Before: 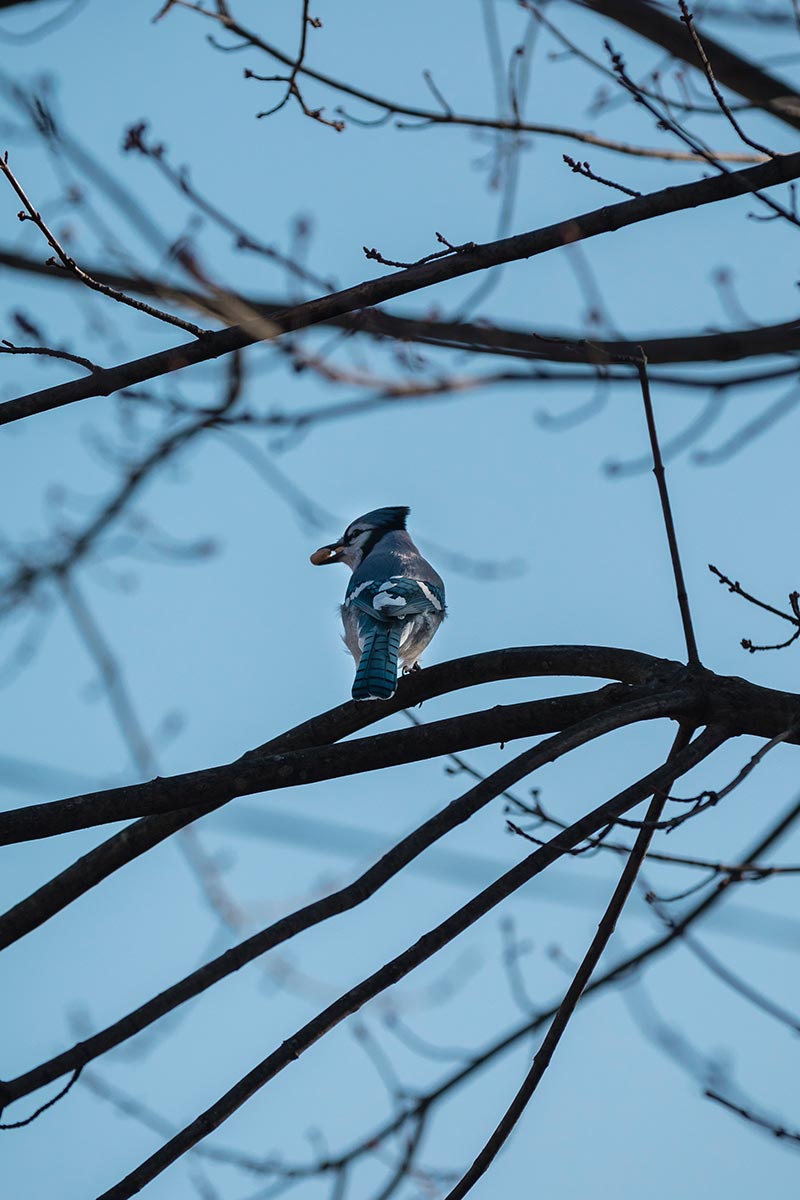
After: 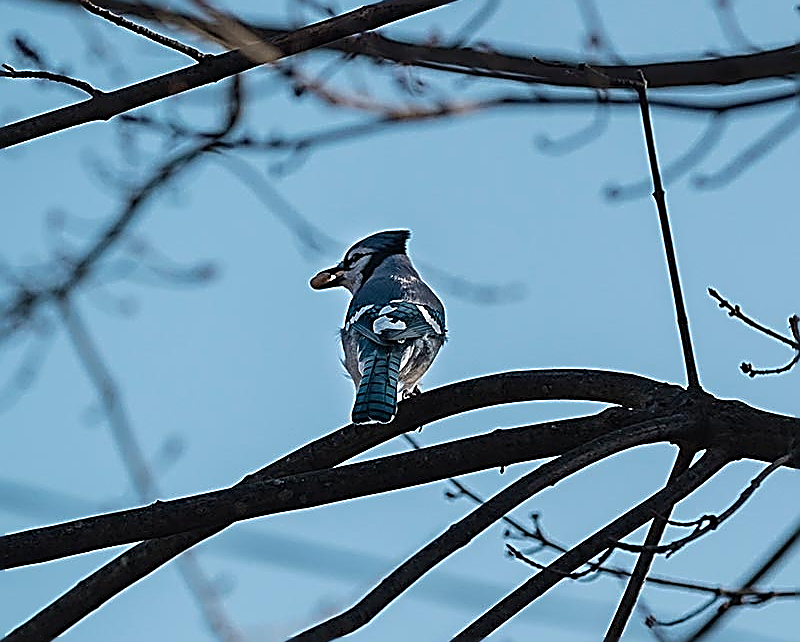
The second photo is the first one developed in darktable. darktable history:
crop and rotate: top 23.043%, bottom 23.437%
sharpen: amount 2
